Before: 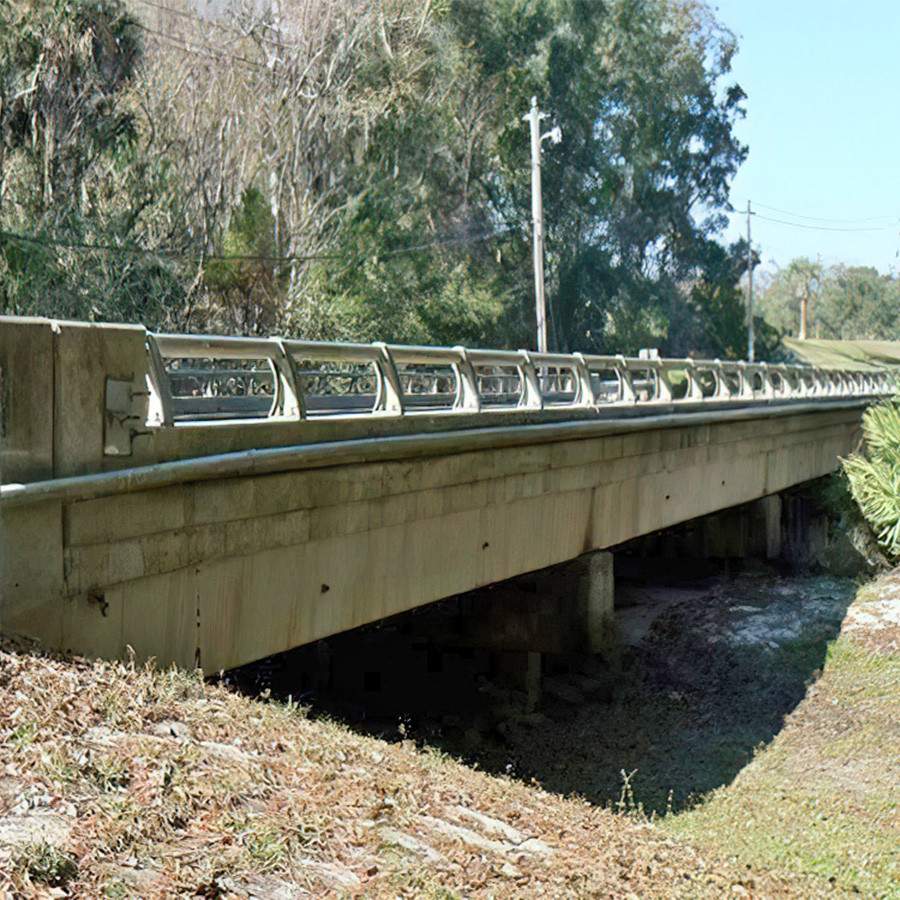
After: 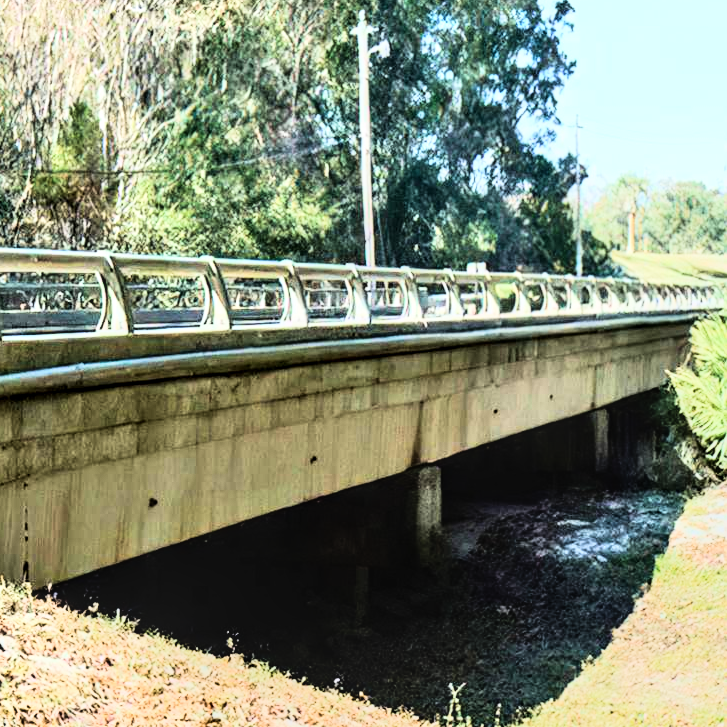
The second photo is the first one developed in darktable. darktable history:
crop: left 19.159%, top 9.58%, bottom 9.58%
velvia: on, module defaults
local contrast: on, module defaults
rgb curve: curves: ch0 [(0, 0) (0.21, 0.15) (0.24, 0.21) (0.5, 0.75) (0.75, 0.96) (0.89, 0.99) (1, 1)]; ch1 [(0, 0.02) (0.21, 0.13) (0.25, 0.2) (0.5, 0.67) (0.75, 0.9) (0.89, 0.97) (1, 1)]; ch2 [(0, 0.02) (0.21, 0.13) (0.25, 0.2) (0.5, 0.67) (0.75, 0.9) (0.89, 0.97) (1, 1)], compensate middle gray true
